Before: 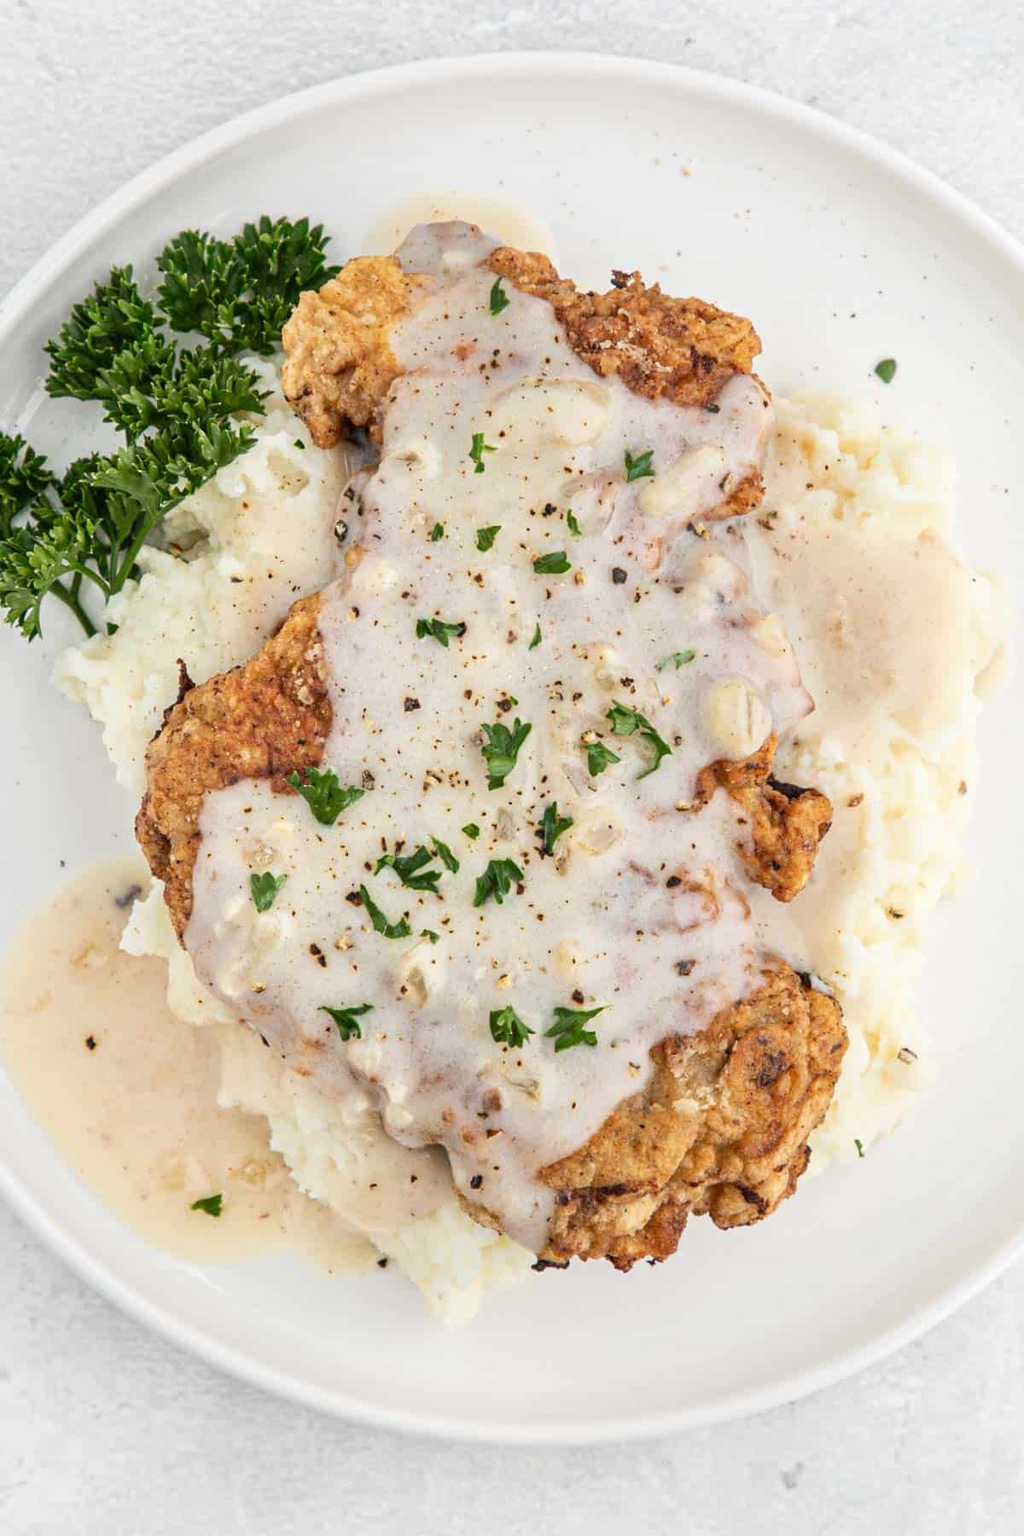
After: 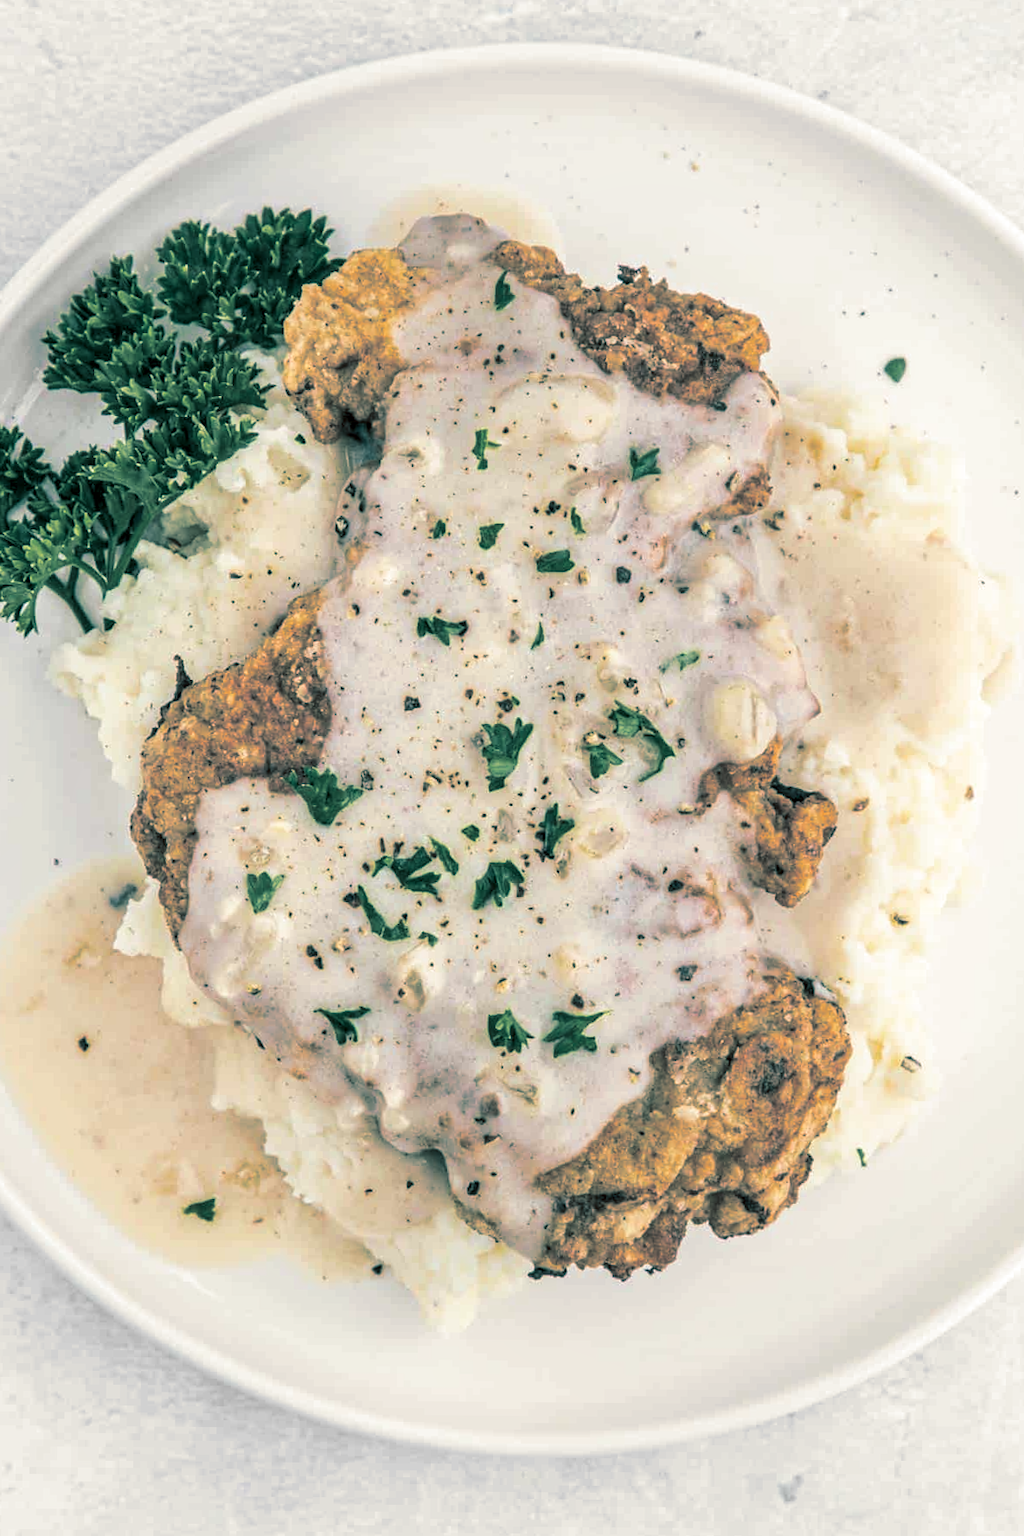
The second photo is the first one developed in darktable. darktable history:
crop and rotate: angle -0.5°
split-toning: shadows › hue 186.43°, highlights › hue 49.29°, compress 30.29%
local contrast: on, module defaults
